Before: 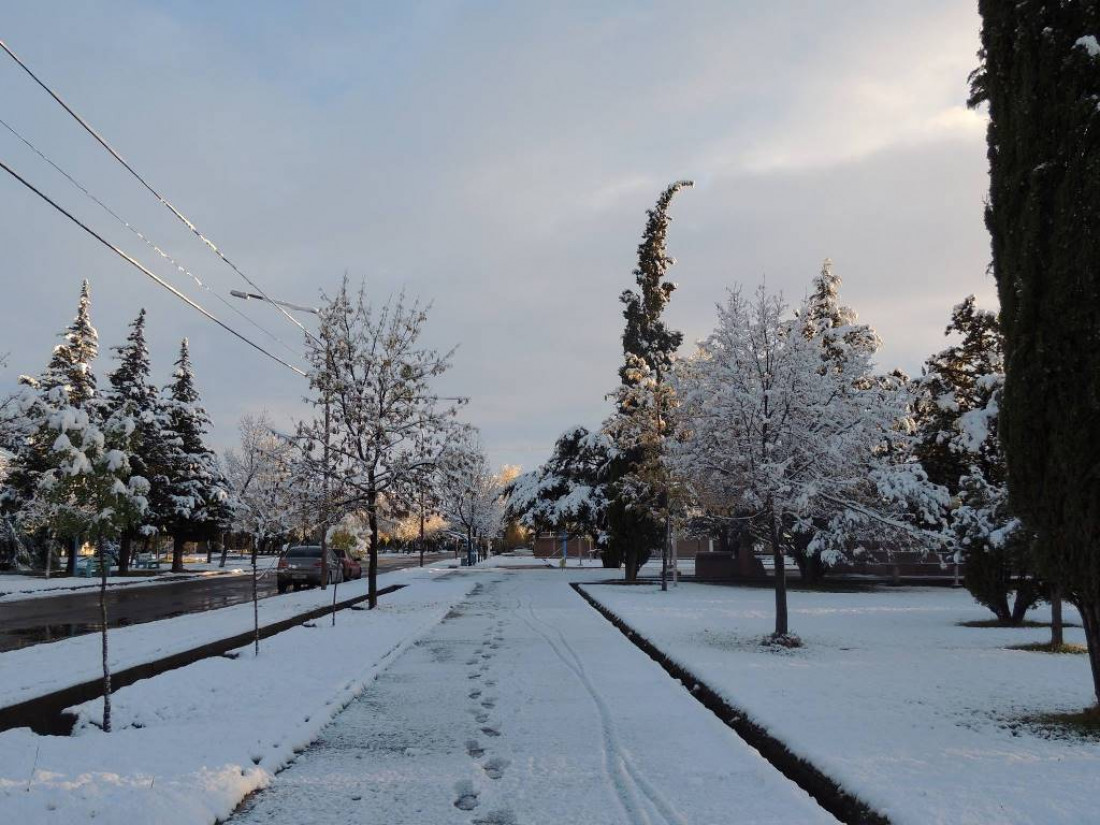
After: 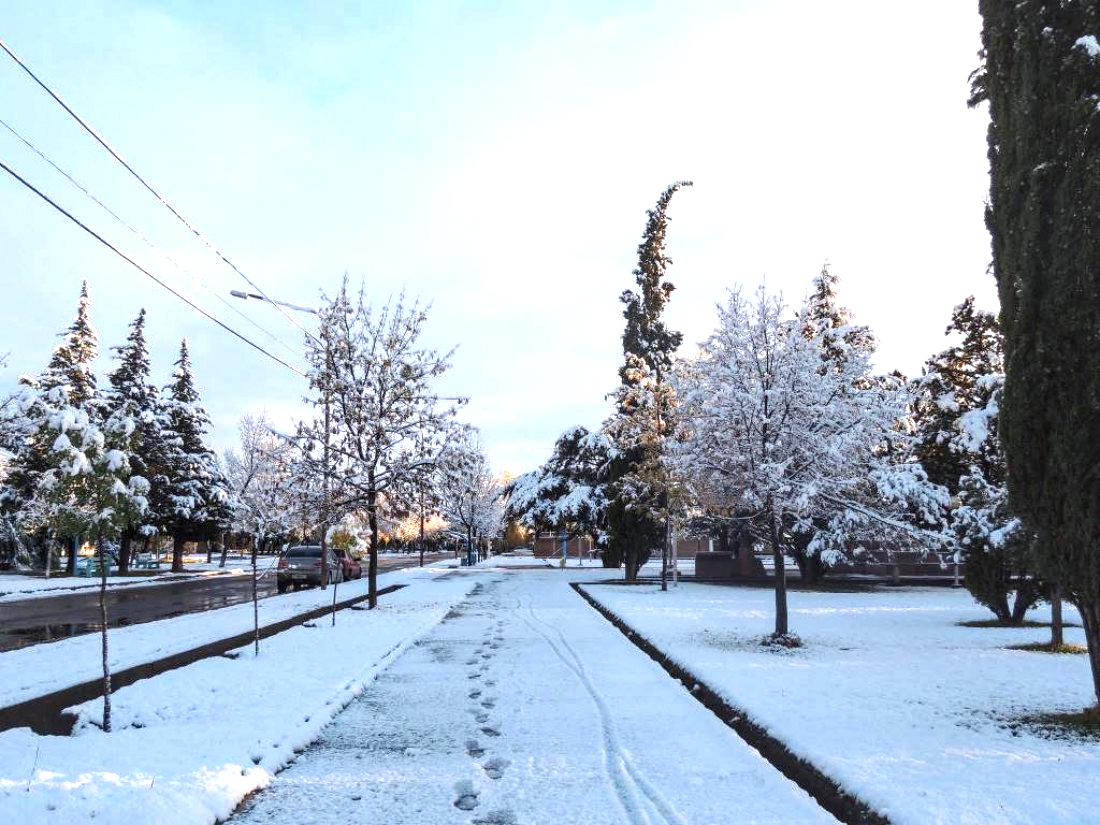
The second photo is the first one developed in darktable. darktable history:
exposure: black level correction 0, exposure 0.498 EV, compensate exposure bias true, compensate highlight preservation false
color zones: curves: ch1 [(0.239, 0.552) (0.75, 0.5)]; ch2 [(0.25, 0.462) (0.749, 0.457)]
local contrast: detail 130%
tone equalizer: -8 EV -0.716 EV, -7 EV -0.729 EV, -6 EV -0.618 EV, -5 EV -0.395 EV, -3 EV 0.392 EV, -2 EV 0.6 EV, -1 EV 0.689 EV, +0 EV 0.751 EV, smoothing diameter 24.79%, edges refinement/feathering 5.94, preserve details guided filter
color calibration: illuminant as shot in camera, x 0.358, y 0.373, temperature 4628.91 K
